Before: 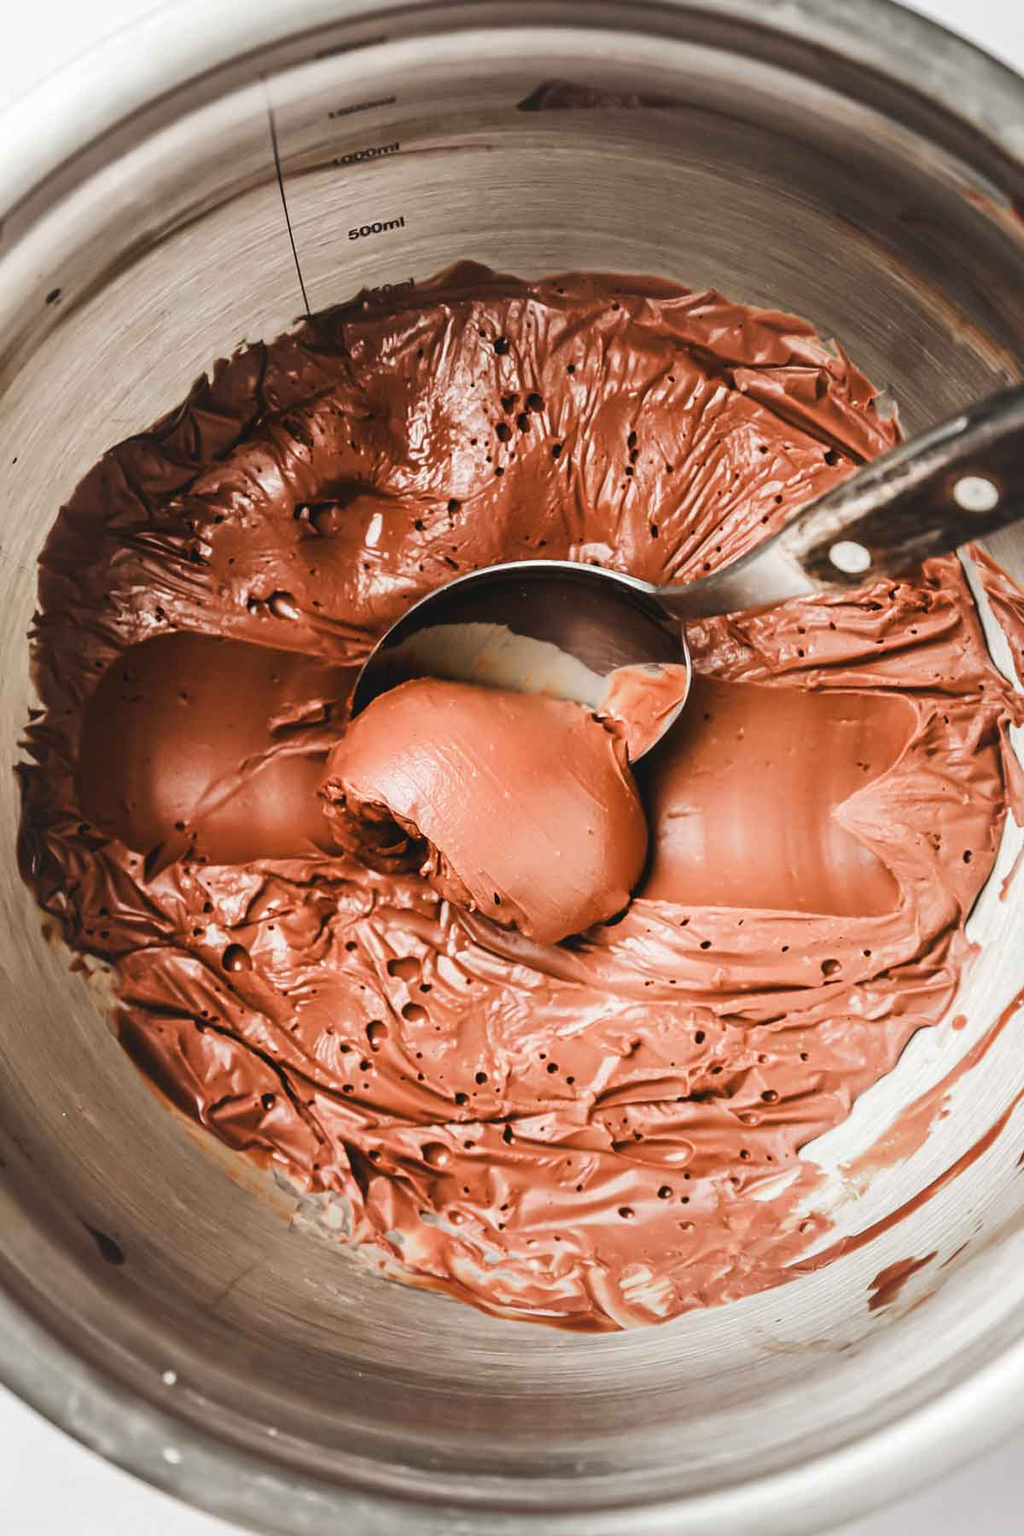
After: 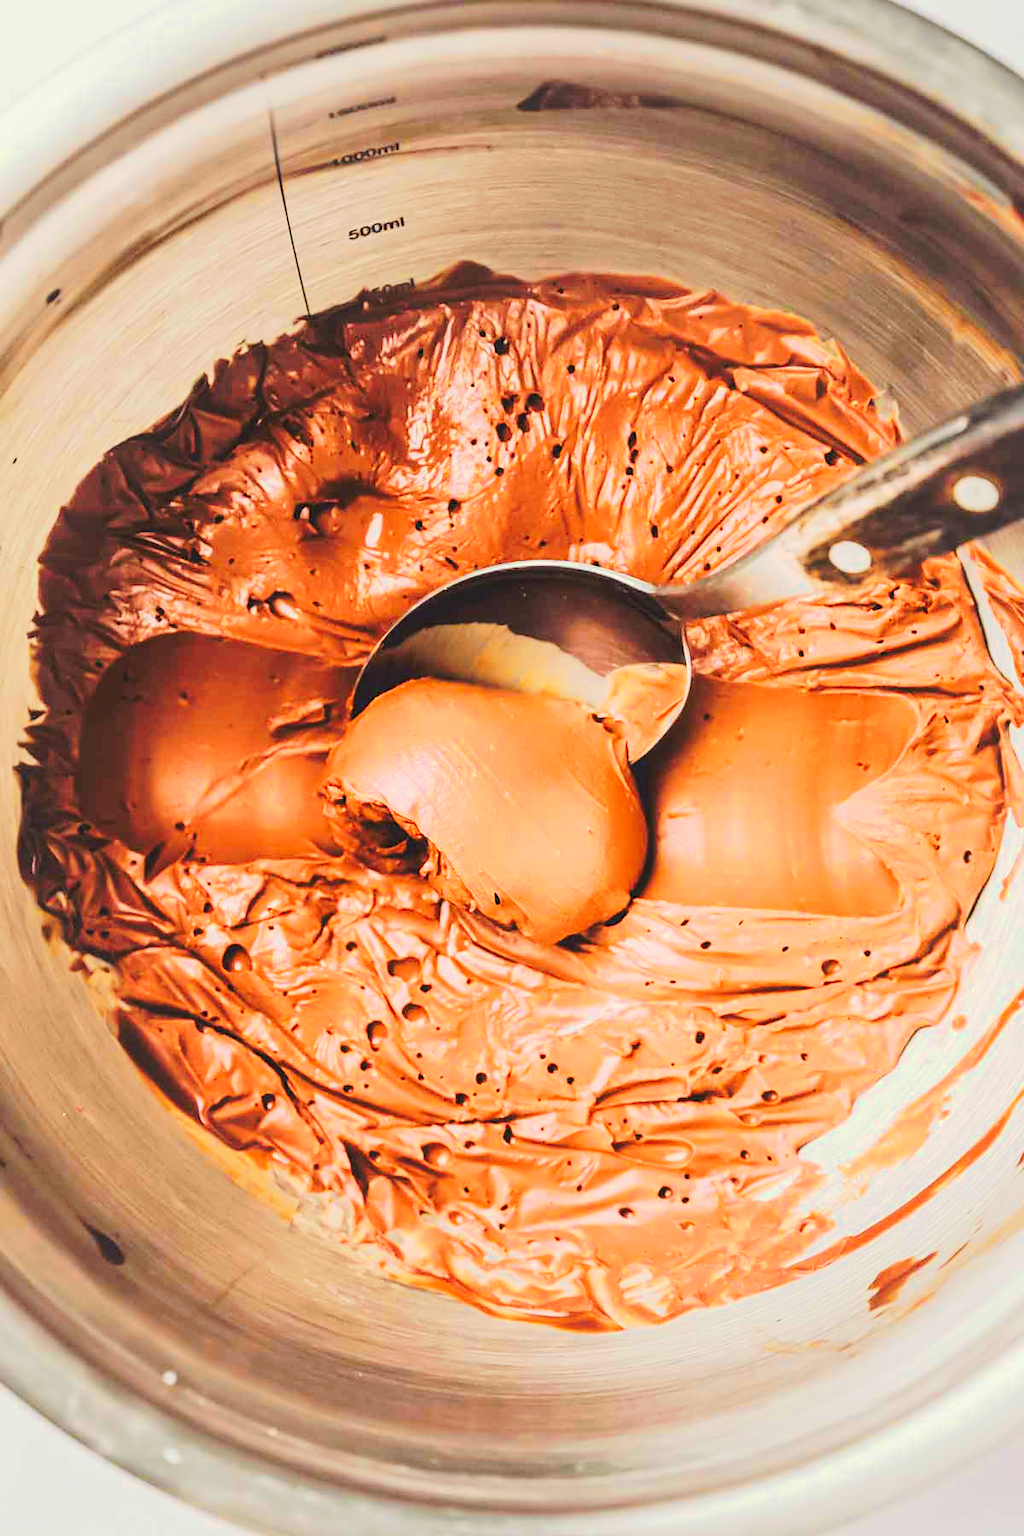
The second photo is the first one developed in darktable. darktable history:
tone curve: curves: ch0 [(0, 0) (0.003, 0.021) (0.011, 0.033) (0.025, 0.059) (0.044, 0.097) (0.069, 0.141) (0.1, 0.186) (0.136, 0.237) (0.177, 0.298) (0.224, 0.378) (0.277, 0.47) (0.335, 0.542) (0.399, 0.605) (0.468, 0.678) (0.543, 0.724) (0.623, 0.787) (0.709, 0.829) (0.801, 0.875) (0.898, 0.912) (1, 1)], preserve colors none
color look up table: target L [102.35, 103.31, 100.69, 91.78, 100.61, 90.05, 74.54, 71.54, 82.57, 59.12, 48.63, 18.31, 201.55, 100.44, 77.34, 71.63, 65.57, 47.57, 71.32, 39.4, 42.11, 50.74, 30.29, 37.76, 21.11, 17.36, 56.91, 57.68, 48.16, 49.02, 48.87, 39.08, 49.3, 32.73, 40.36, 34.52, 43.64, 38.05, 26.03, 21.47, 11.46, 2.052, 94.62, 56.86, 72.64, 55.4, 49.44, 31.04, 26.34], target a [-5.715, -15.32, -35.7, -115.54, -34.42, -141.98, -57.28, -92.96, -124.97, -11.56, -64.61, -22.7, 0, -19.05, 40.15, 26.53, 47.28, 68.62, 25.58, 73.81, 80.99, 59.87, 10.64, 71.31, 33.25, 31.78, 81.82, 93.1, 19.46, 103.44, 103.3, 10.81, 73.79, 68.34, 4.611, 54.02, 86.41, 85.13, 42.48, 52.89, 27.61, 6.745, -72.67, -29.86, -67.24, -26.92, -13.05, 11.77, -17.15], target b [48.9, 132.46, 103.74, 16.5, 129.12, 113.2, 44.62, 40.19, 97.56, 68.71, 53.51, 22.36, -0.001, 118.99, 16.05, 87.85, 42.57, 45.51, 76.71, 55.87, 10.12, 62.64, 18.97, 31.67, 1.524, 25.94, -34.17, -76.41, -93, -88.9, -90.15, -108.29, -13.89, -117.7, -27.41, -84.97, -24.72, -107.46, -129.23, -136.66, -26.95, -4.64, -12.1, -79.71, -50.56, -44.93, -90.08, -84.22, -5.875], num patches 49
